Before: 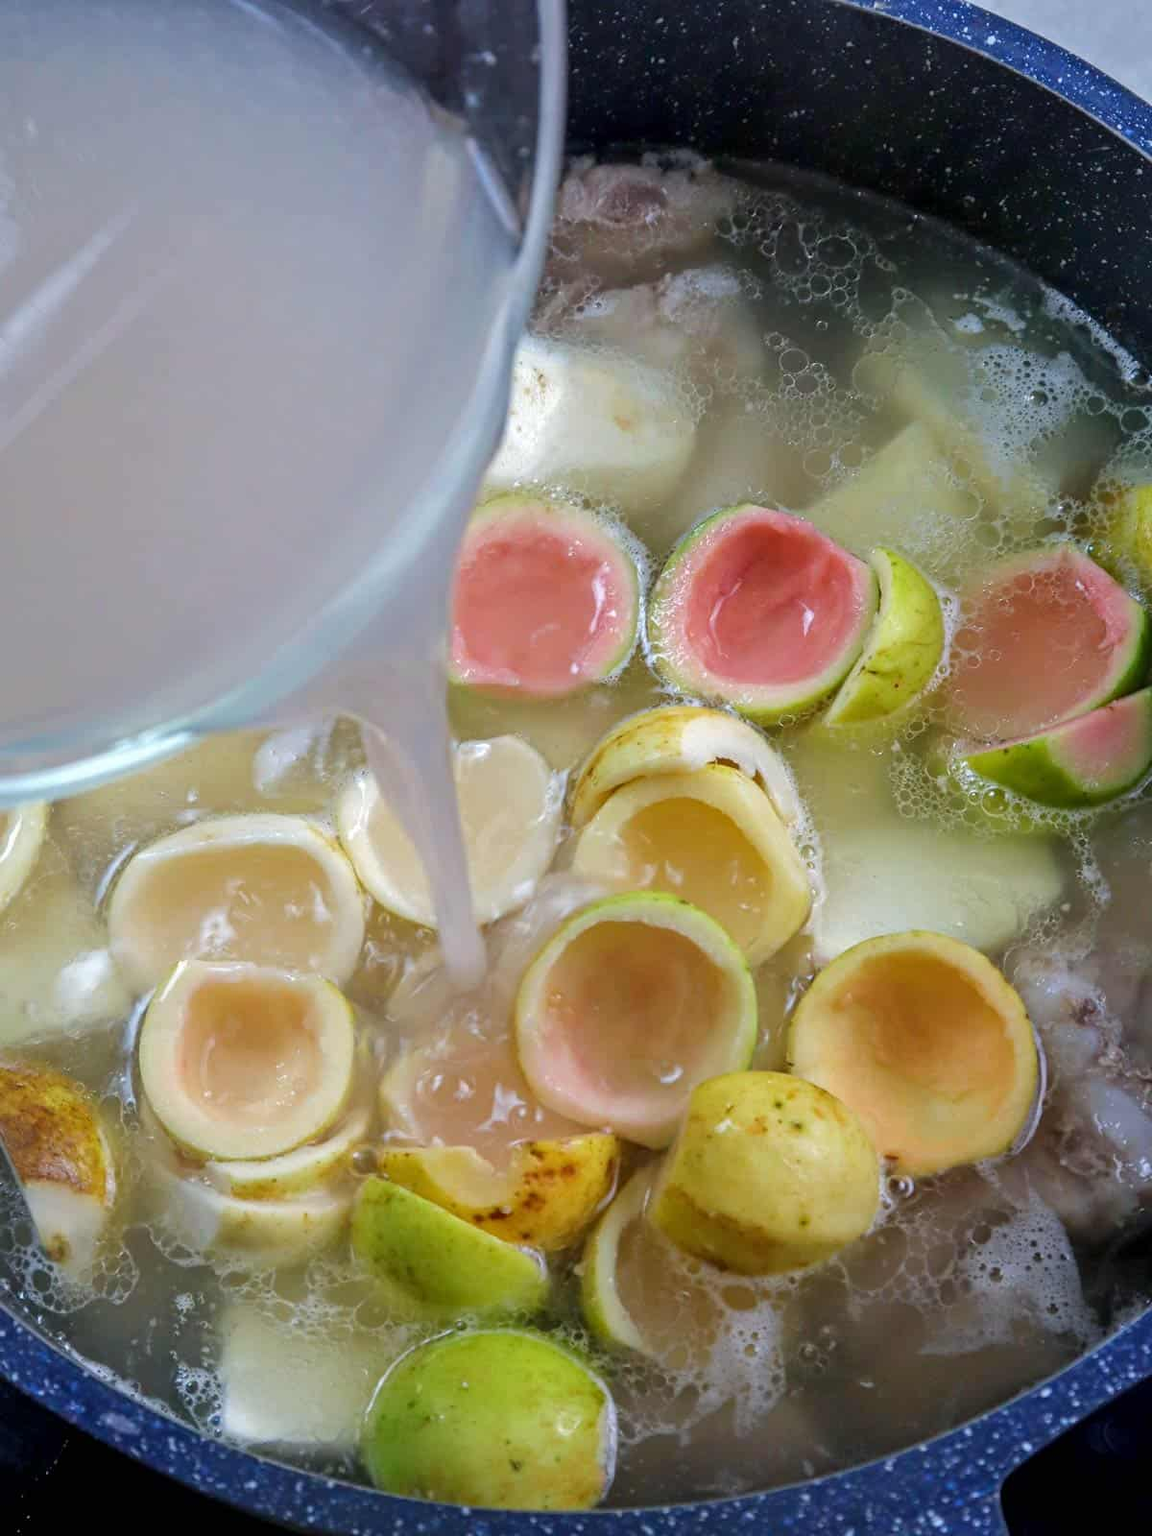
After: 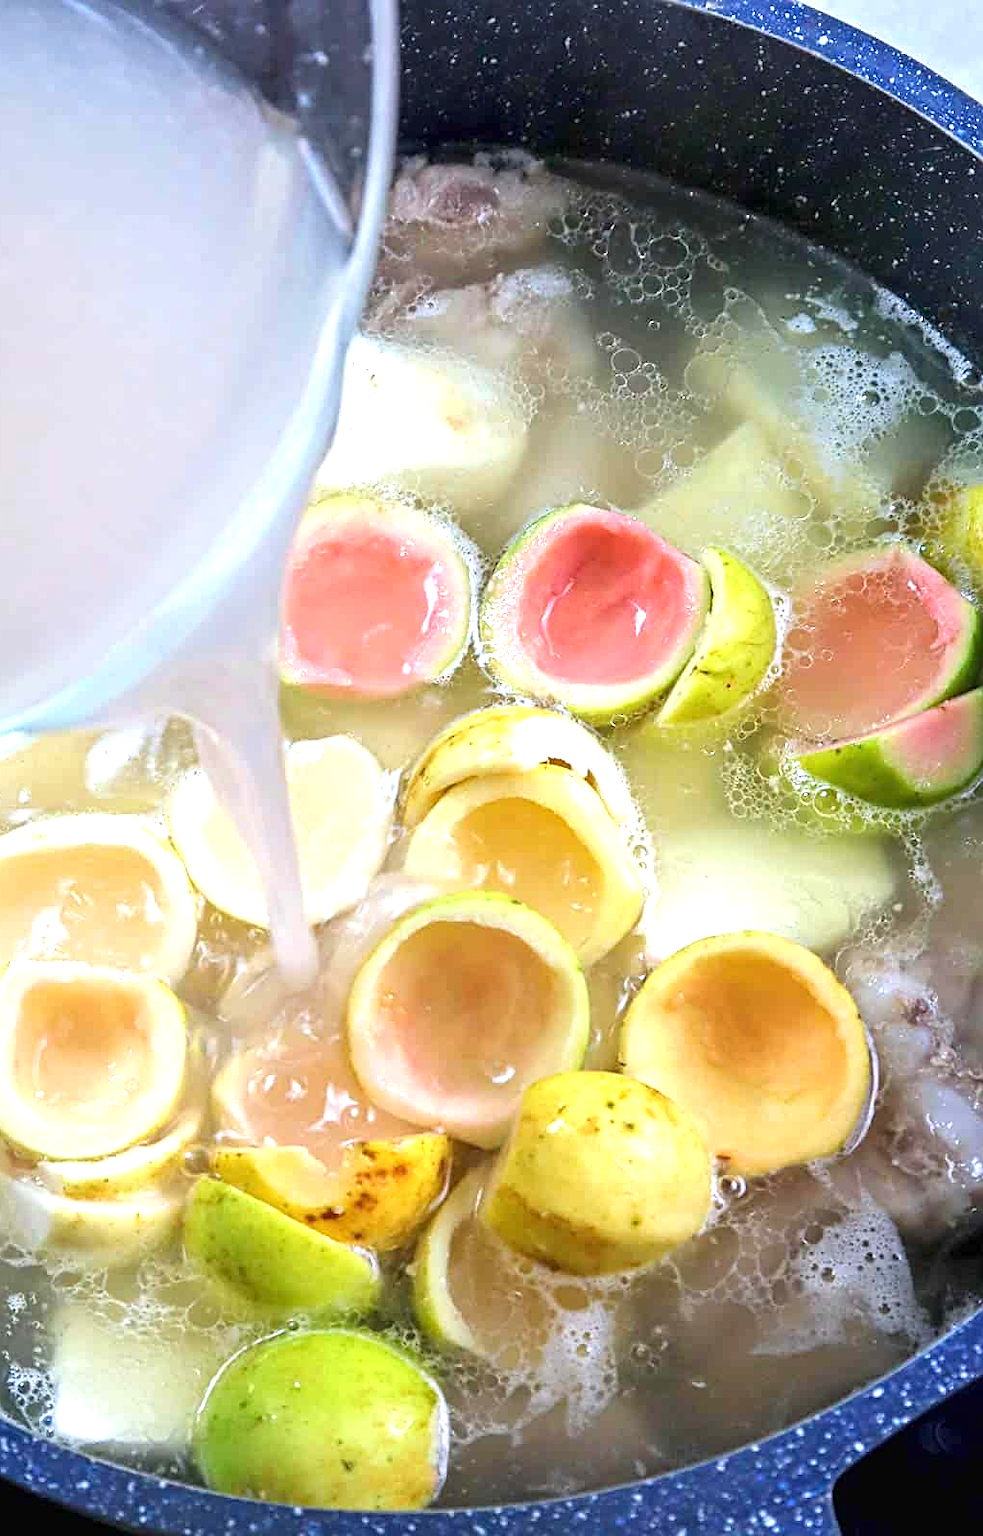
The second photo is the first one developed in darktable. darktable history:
sharpen: on, module defaults
crop and rotate: left 14.584%
exposure: black level correction 0, exposure 1.1 EV, compensate highlight preservation false
